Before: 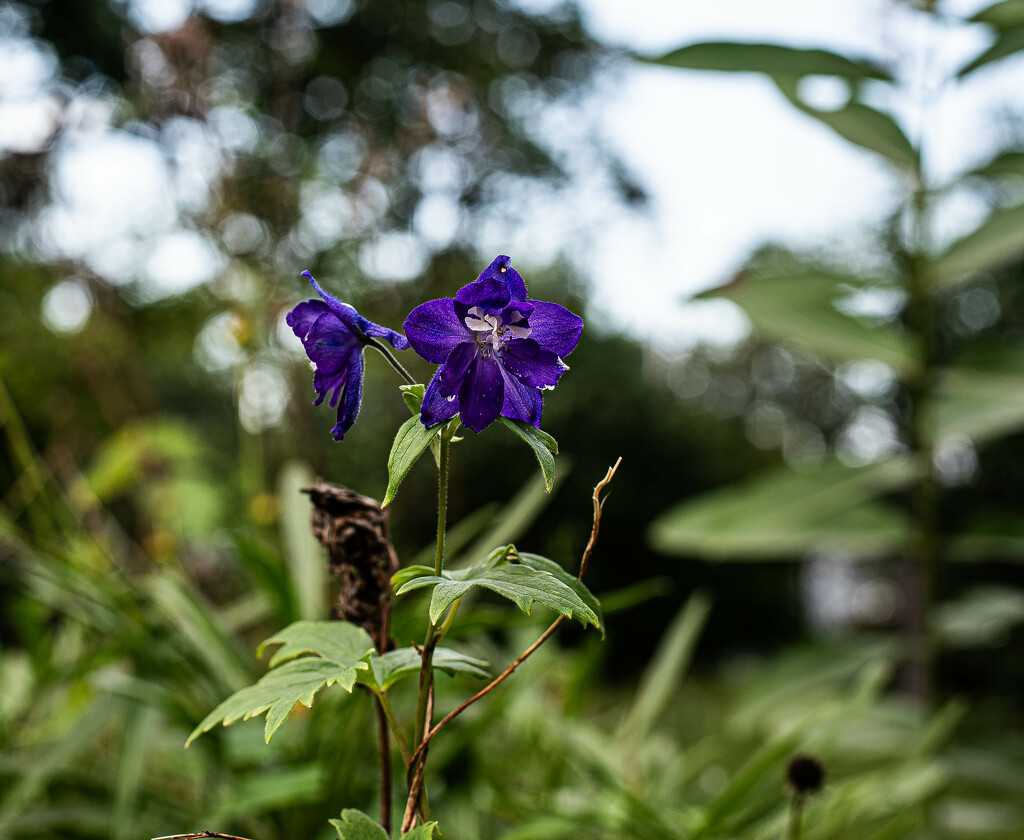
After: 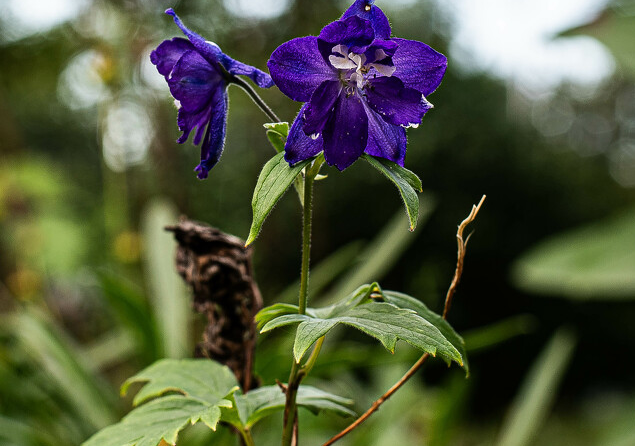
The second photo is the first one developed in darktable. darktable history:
crop: left 13.312%, top 31.28%, right 24.627%, bottom 15.582%
exposure: compensate highlight preservation false
shadows and highlights: radius 331.84, shadows 53.55, highlights -100, compress 94.63%, highlights color adjustment 73.23%, soften with gaussian
